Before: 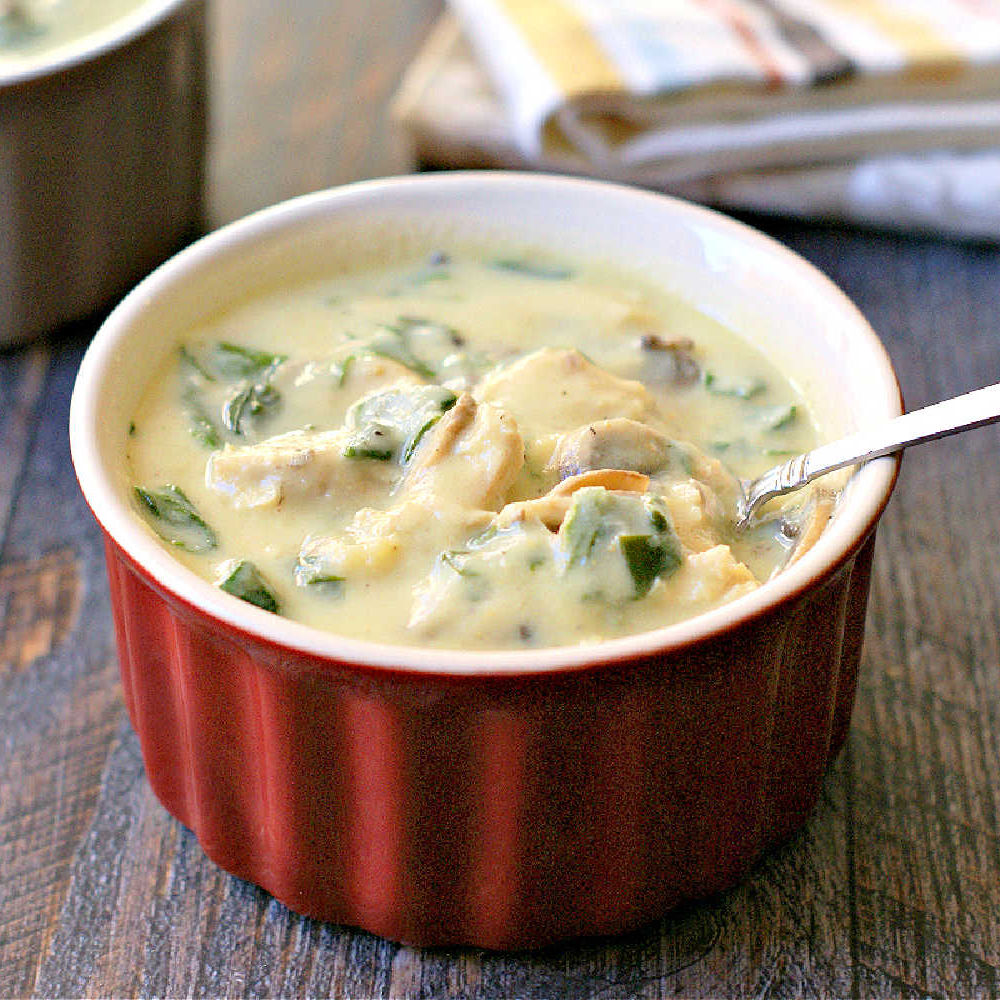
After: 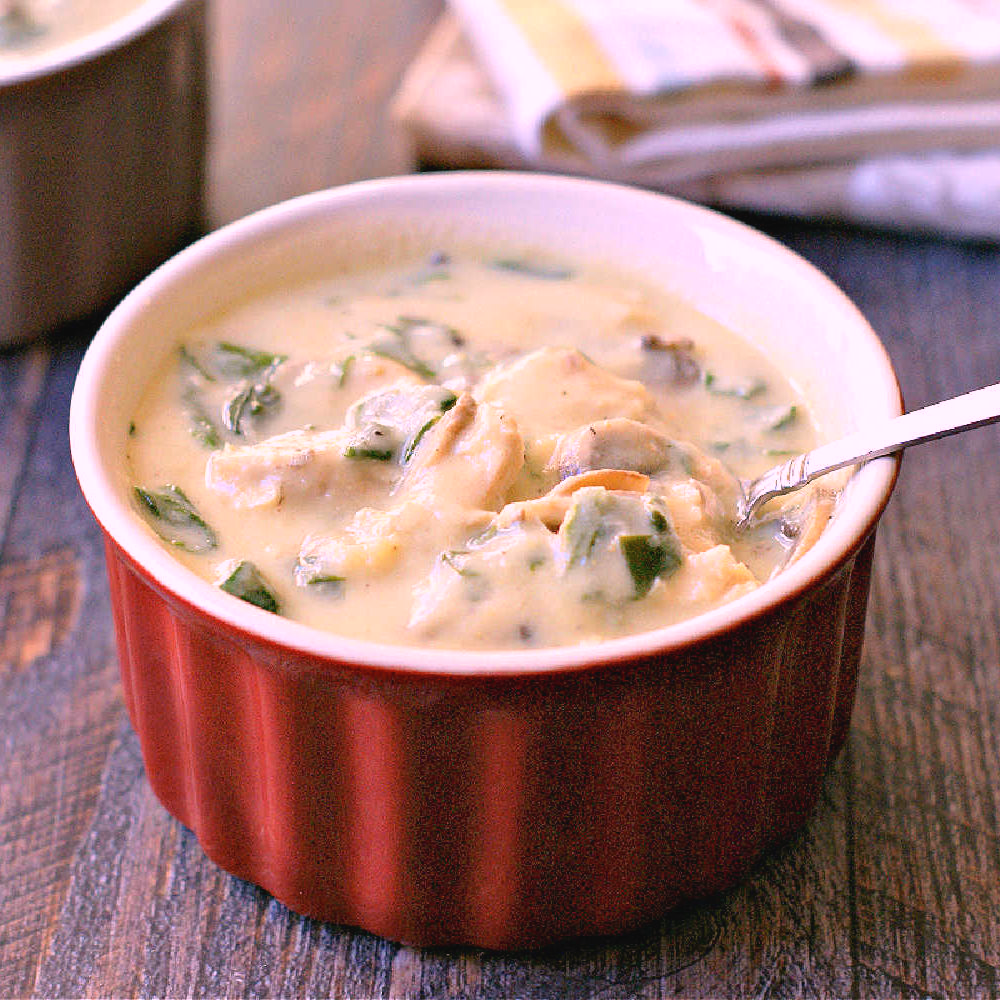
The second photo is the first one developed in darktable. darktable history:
white balance: red 1.188, blue 1.11
contrast brightness saturation: contrast -0.08, brightness -0.04, saturation -0.11
